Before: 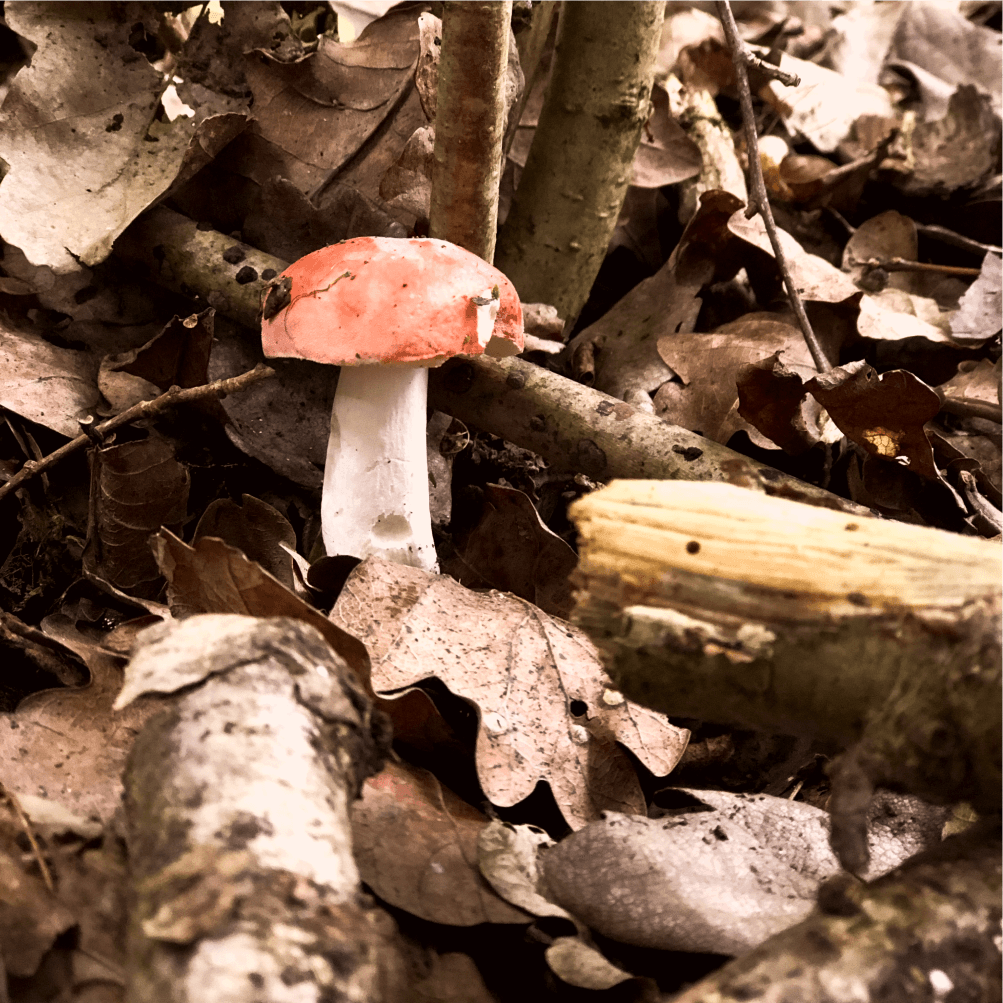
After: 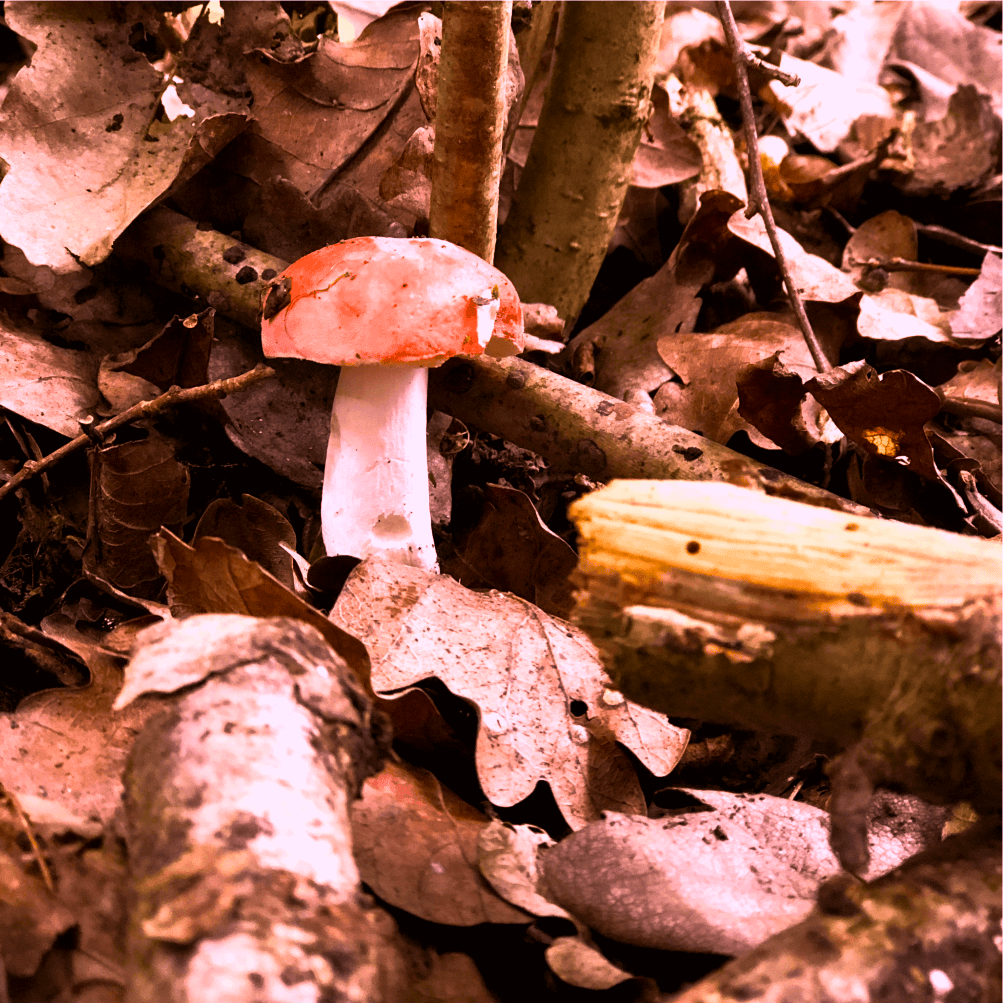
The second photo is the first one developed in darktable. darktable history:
color balance rgb: perceptual saturation grading › global saturation 25%, global vibrance 20%
white balance: red 1.188, blue 1.11
